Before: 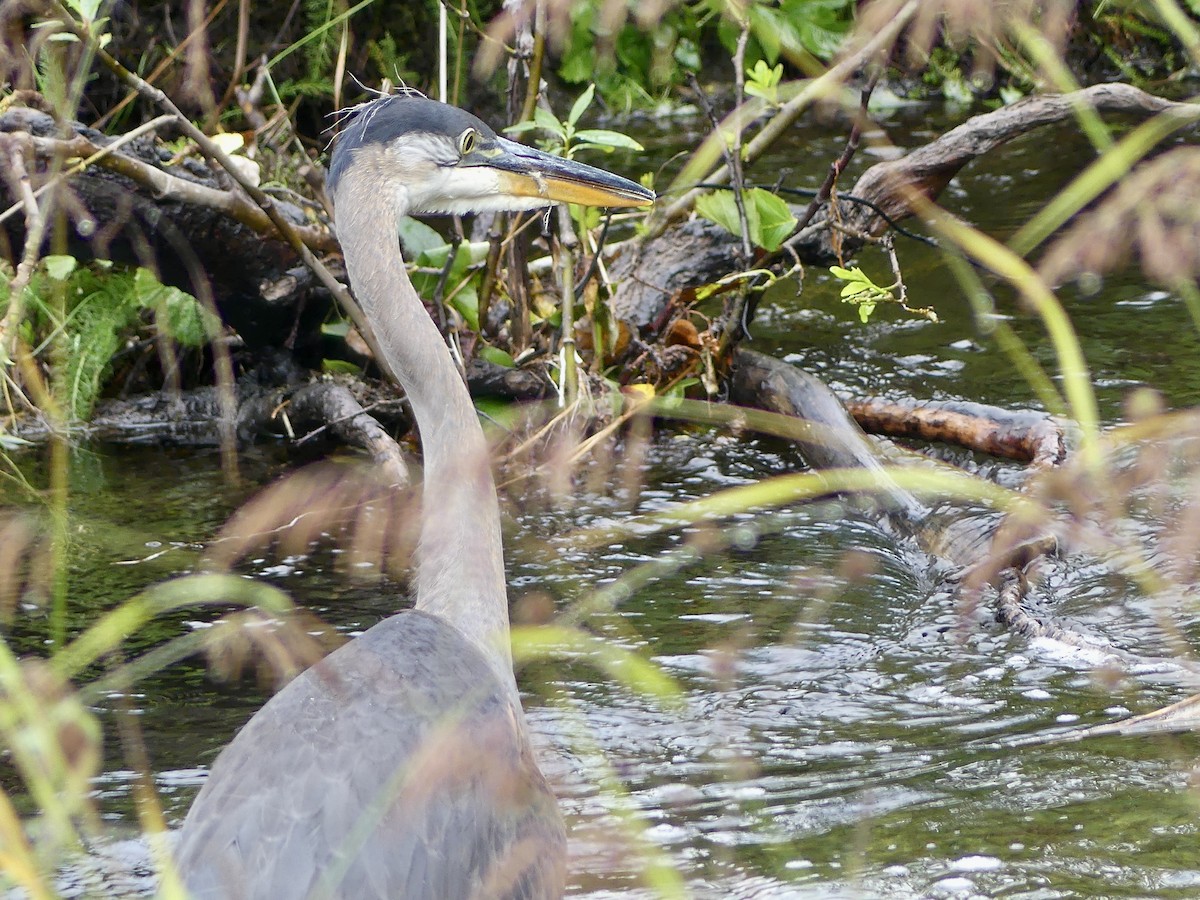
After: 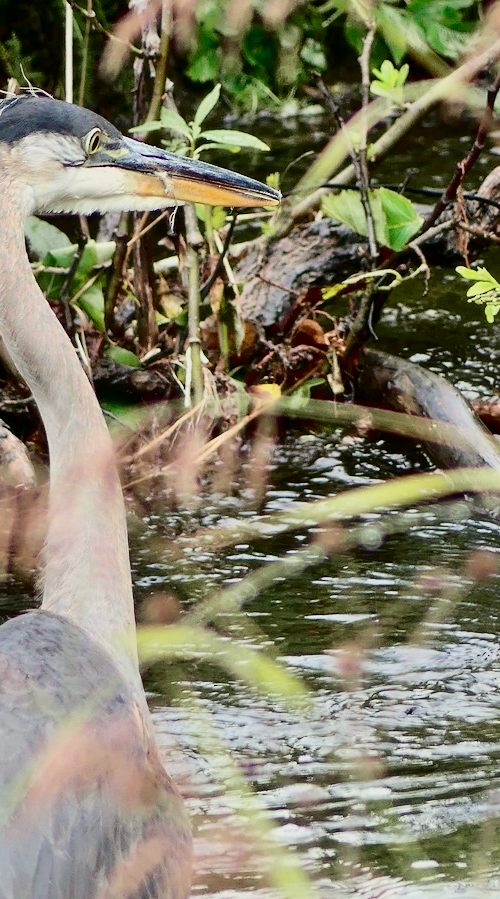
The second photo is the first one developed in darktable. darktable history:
crop: left 31.229%, right 27.105%
contrast brightness saturation: contrast 0.07, brightness -0.13, saturation 0.06
tone curve: curves: ch0 [(0, 0) (0.049, 0.01) (0.154, 0.081) (0.491, 0.56) (0.739, 0.794) (0.992, 0.937)]; ch1 [(0, 0) (0.172, 0.123) (0.317, 0.272) (0.401, 0.422) (0.499, 0.497) (0.531, 0.54) (0.615, 0.603) (0.741, 0.783) (1, 1)]; ch2 [(0, 0) (0.411, 0.424) (0.462, 0.483) (0.544, 0.56) (0.686, 0.638) (1, 1)], color space Lab, independent channels, preserve colors none
